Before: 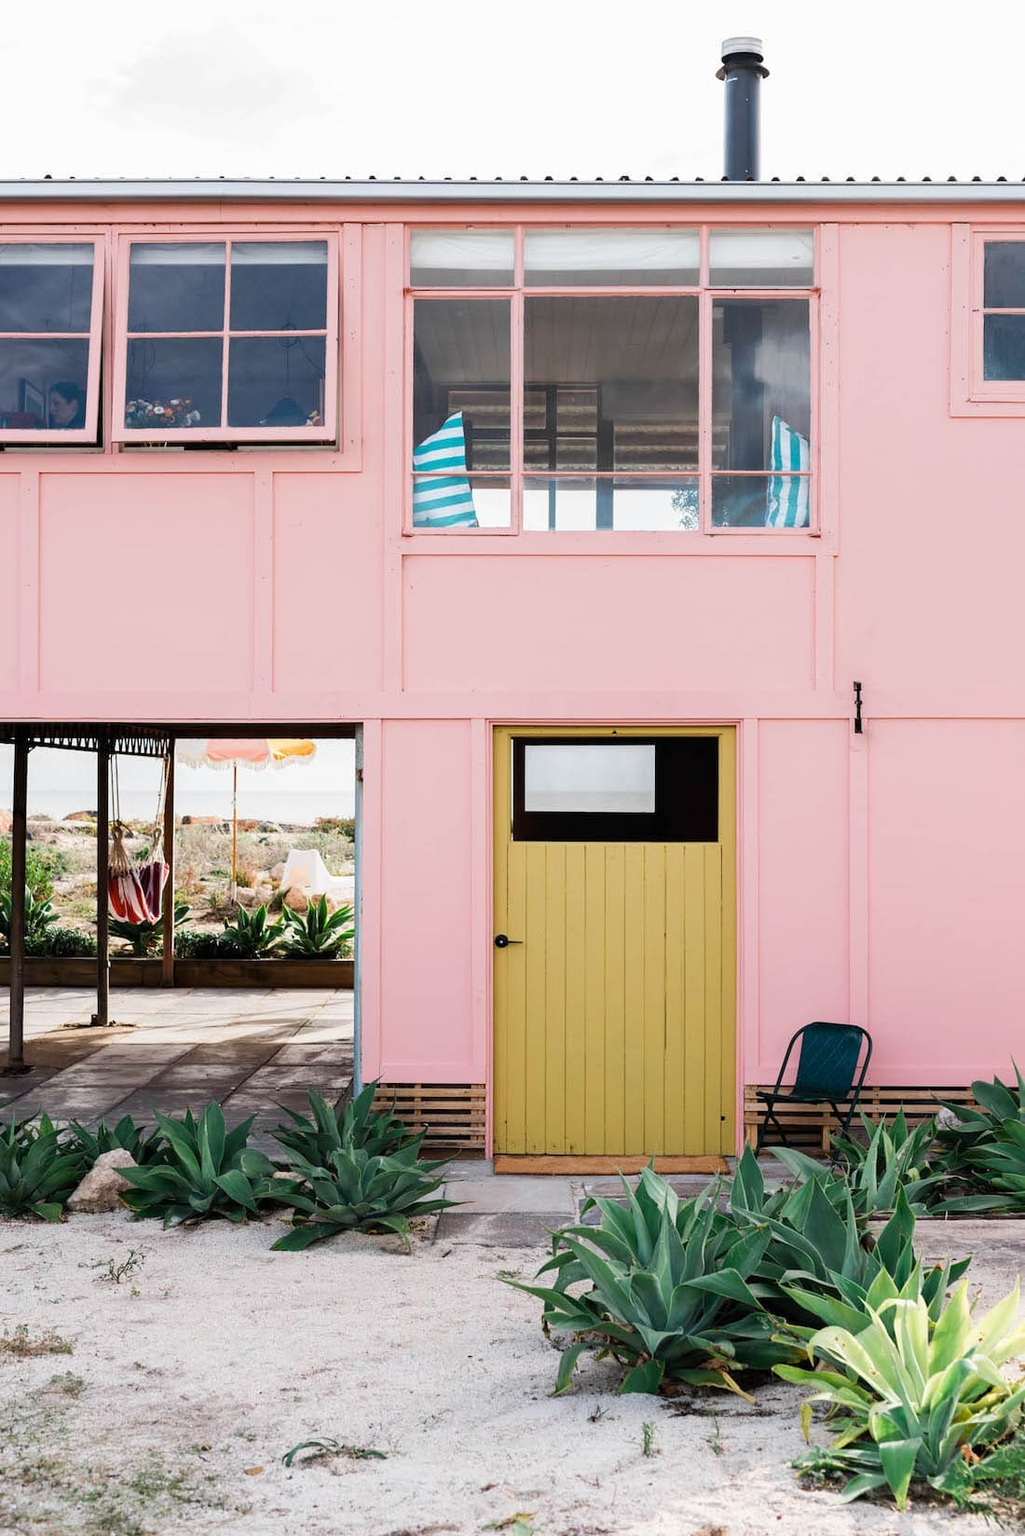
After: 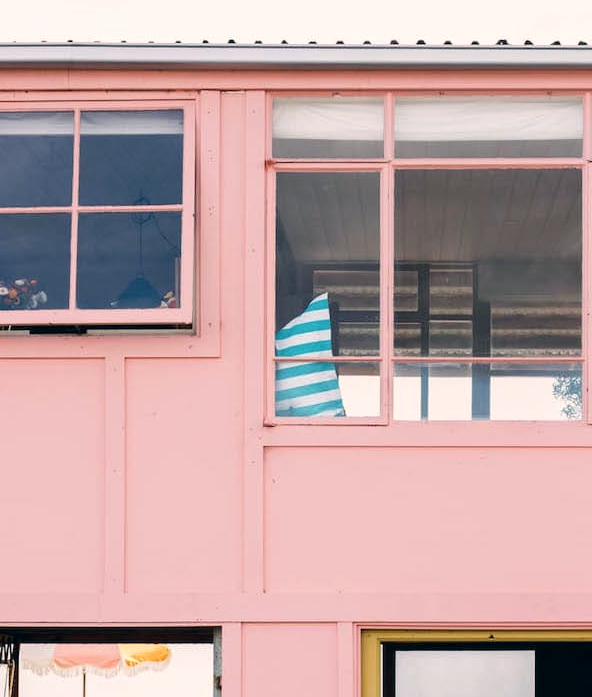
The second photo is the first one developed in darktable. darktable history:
color correction: highlights a* 5.38, highlights b* 5.3, shadows a* -4.26, shadows b* -5.11
crop: left 15.306%, top 9.065%, right 30.789%, bottom 48.638%
